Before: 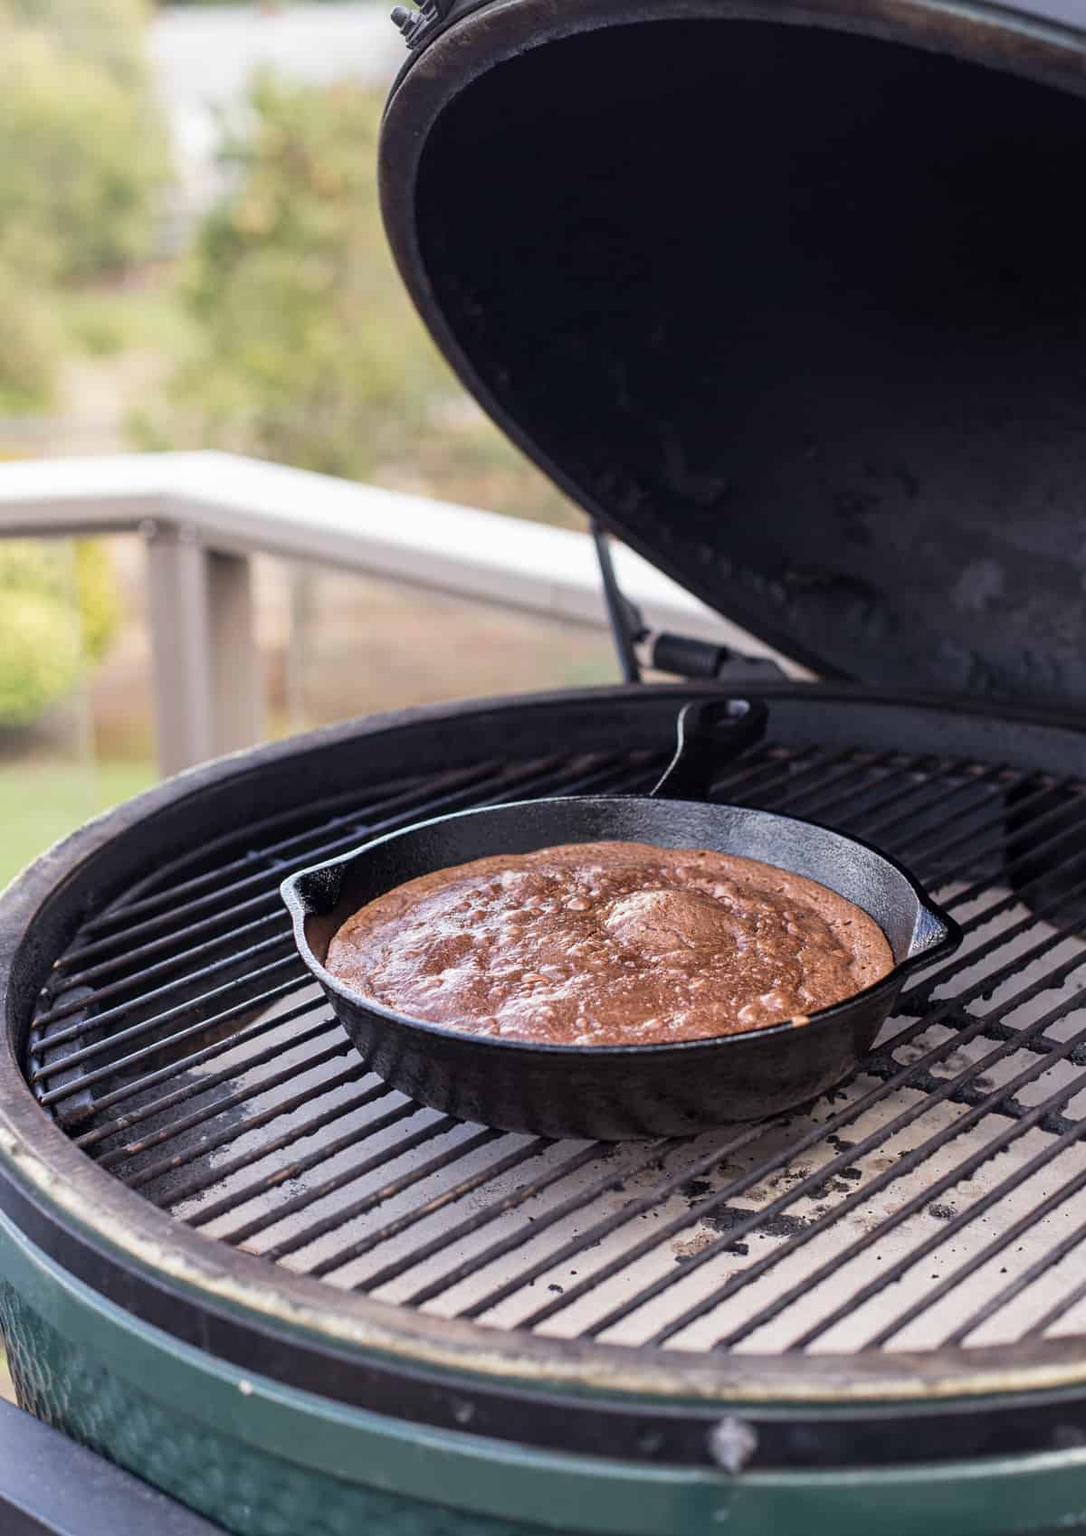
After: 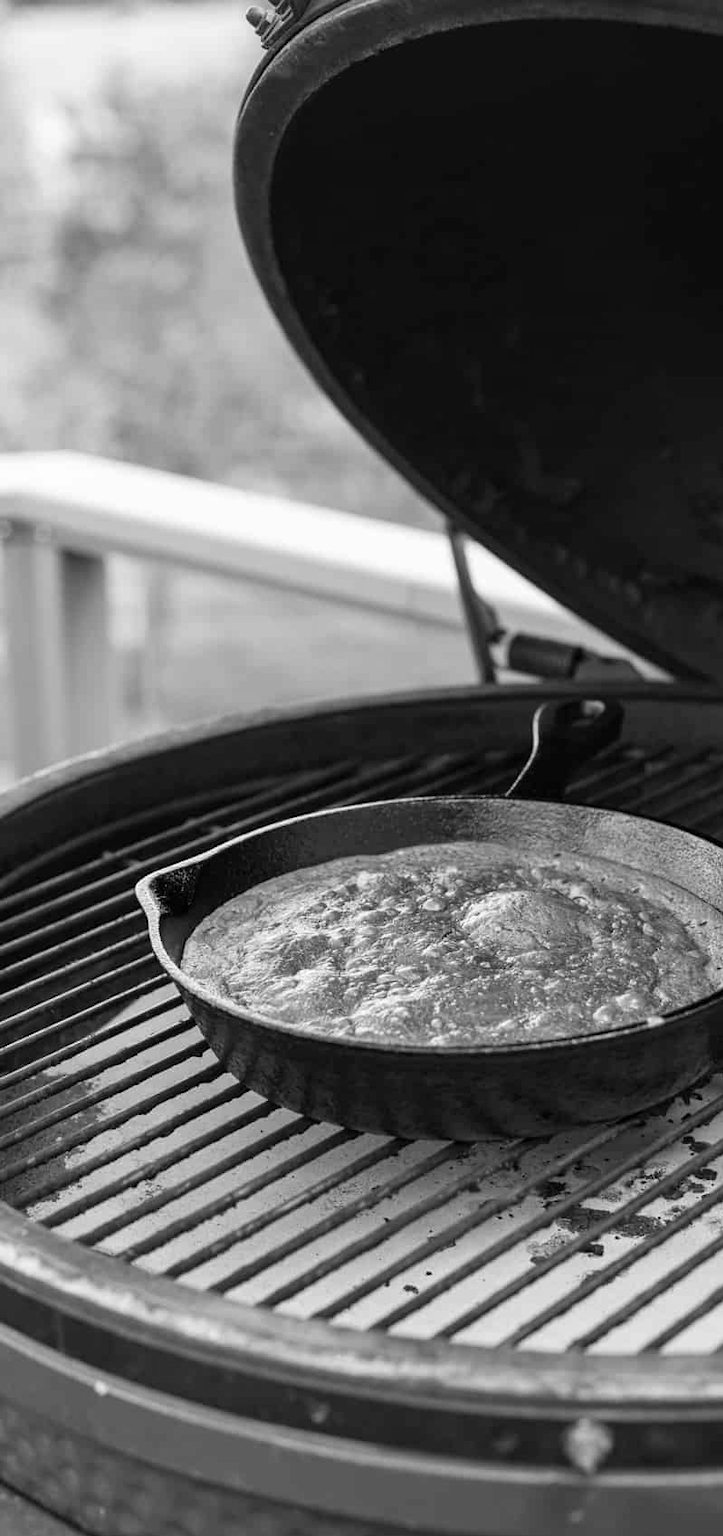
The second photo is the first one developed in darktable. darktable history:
white balance: red 1.009, blue 0.985
crop and rotate: left 13.342%, right 19.991%
monochrome: on, module defaults
